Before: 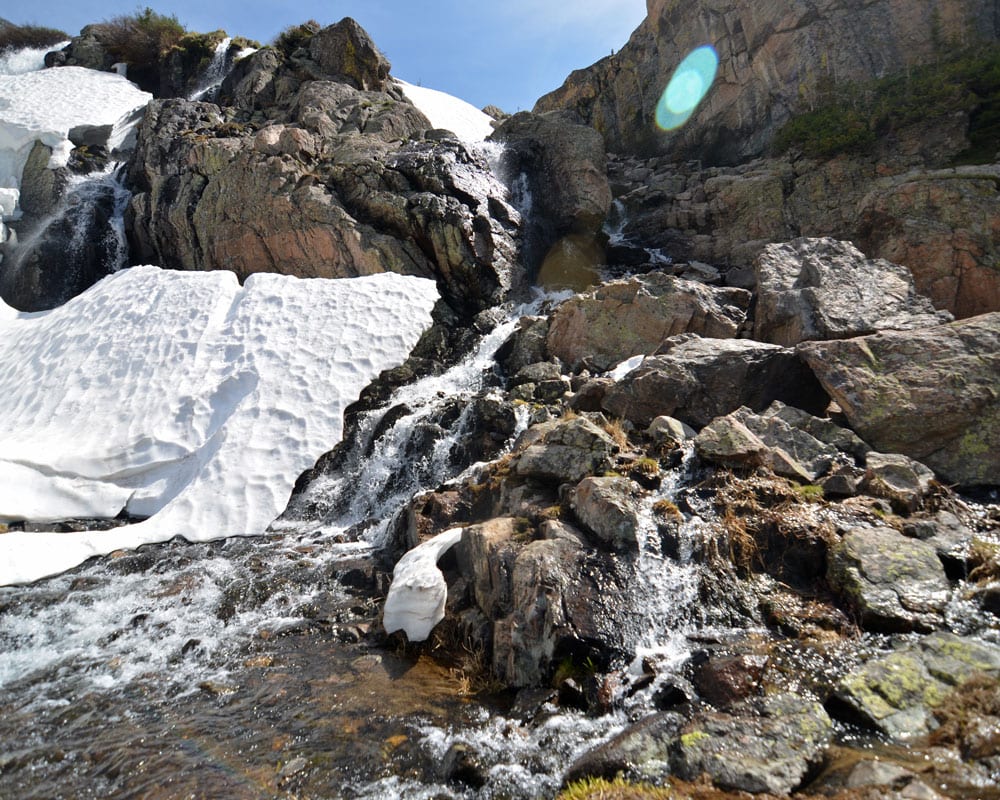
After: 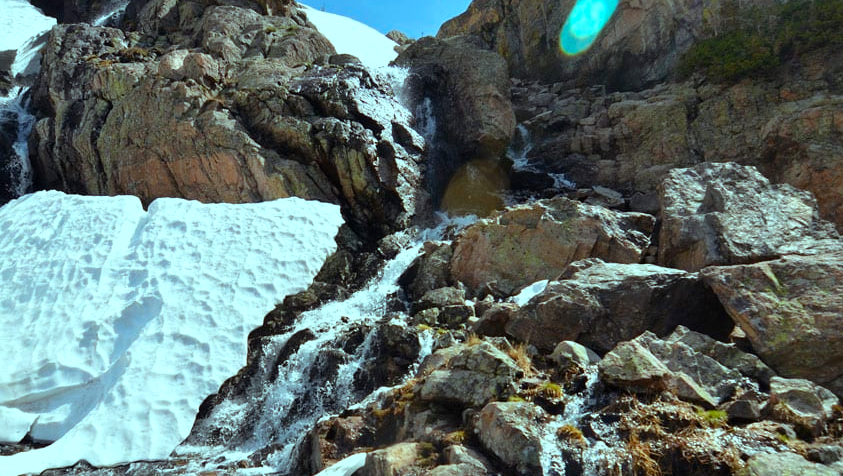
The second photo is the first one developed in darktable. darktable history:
crop and rotate: left 9.678%, top 9.497%, right 6.019%, bottom 30.981%
color balance rgb: highlights gain › chroma 4.088%, highlights gain › hue 201.05°, perceptual saturation grading › global saturation 30.095%
color correction: highlights b* -0.024, saturation 0.99
